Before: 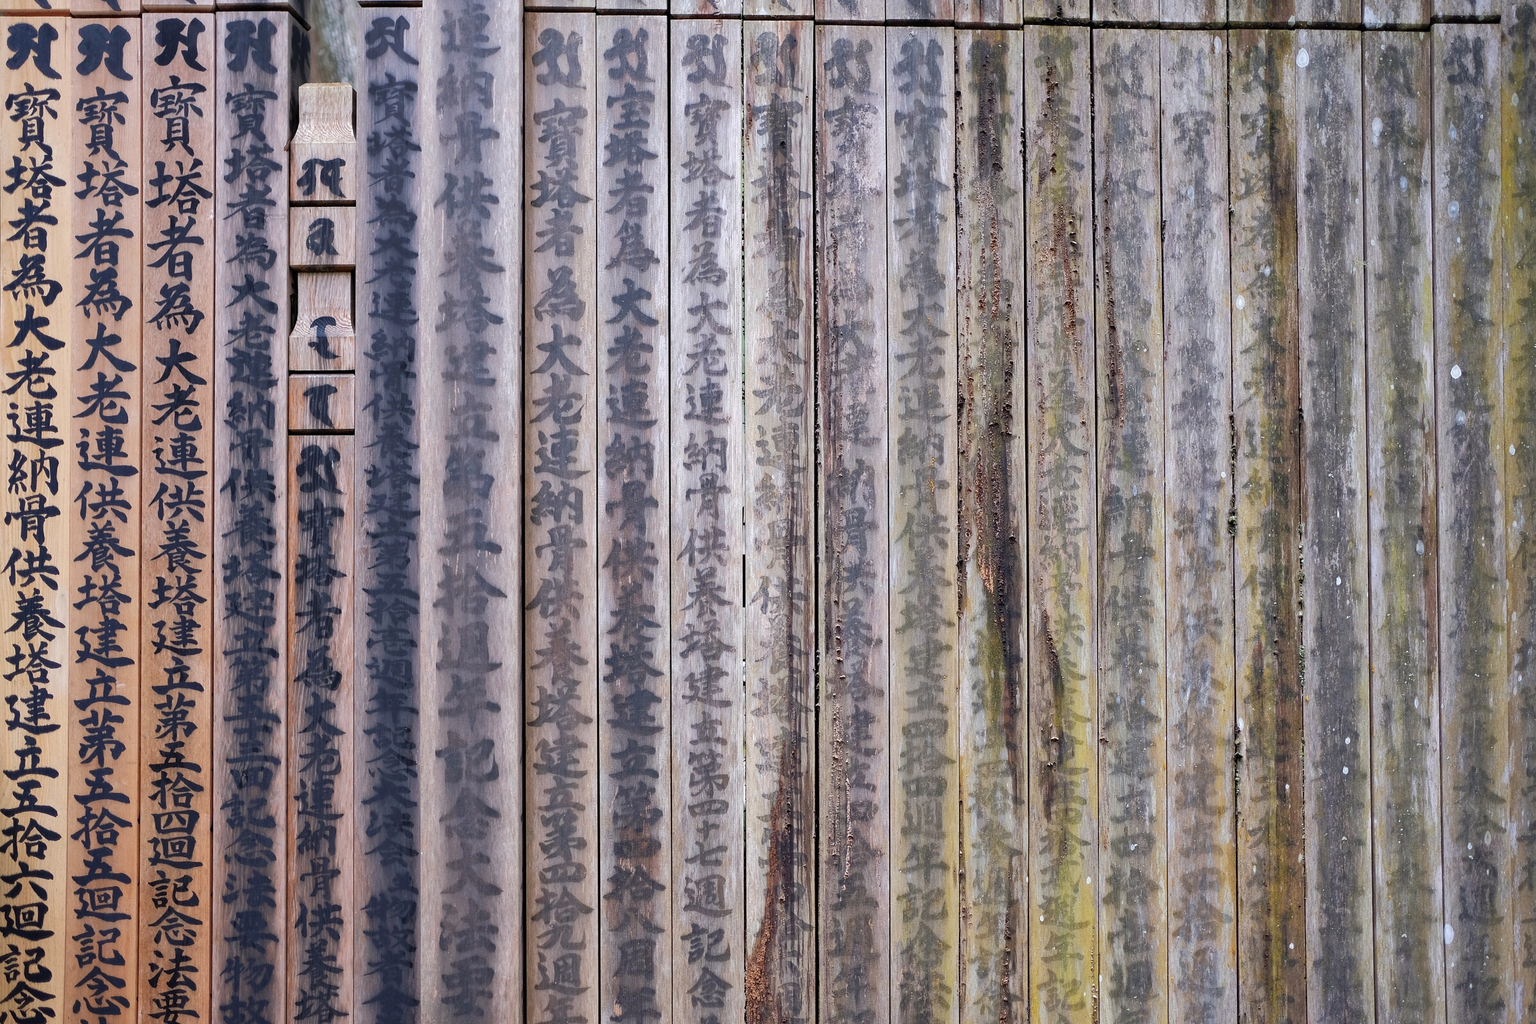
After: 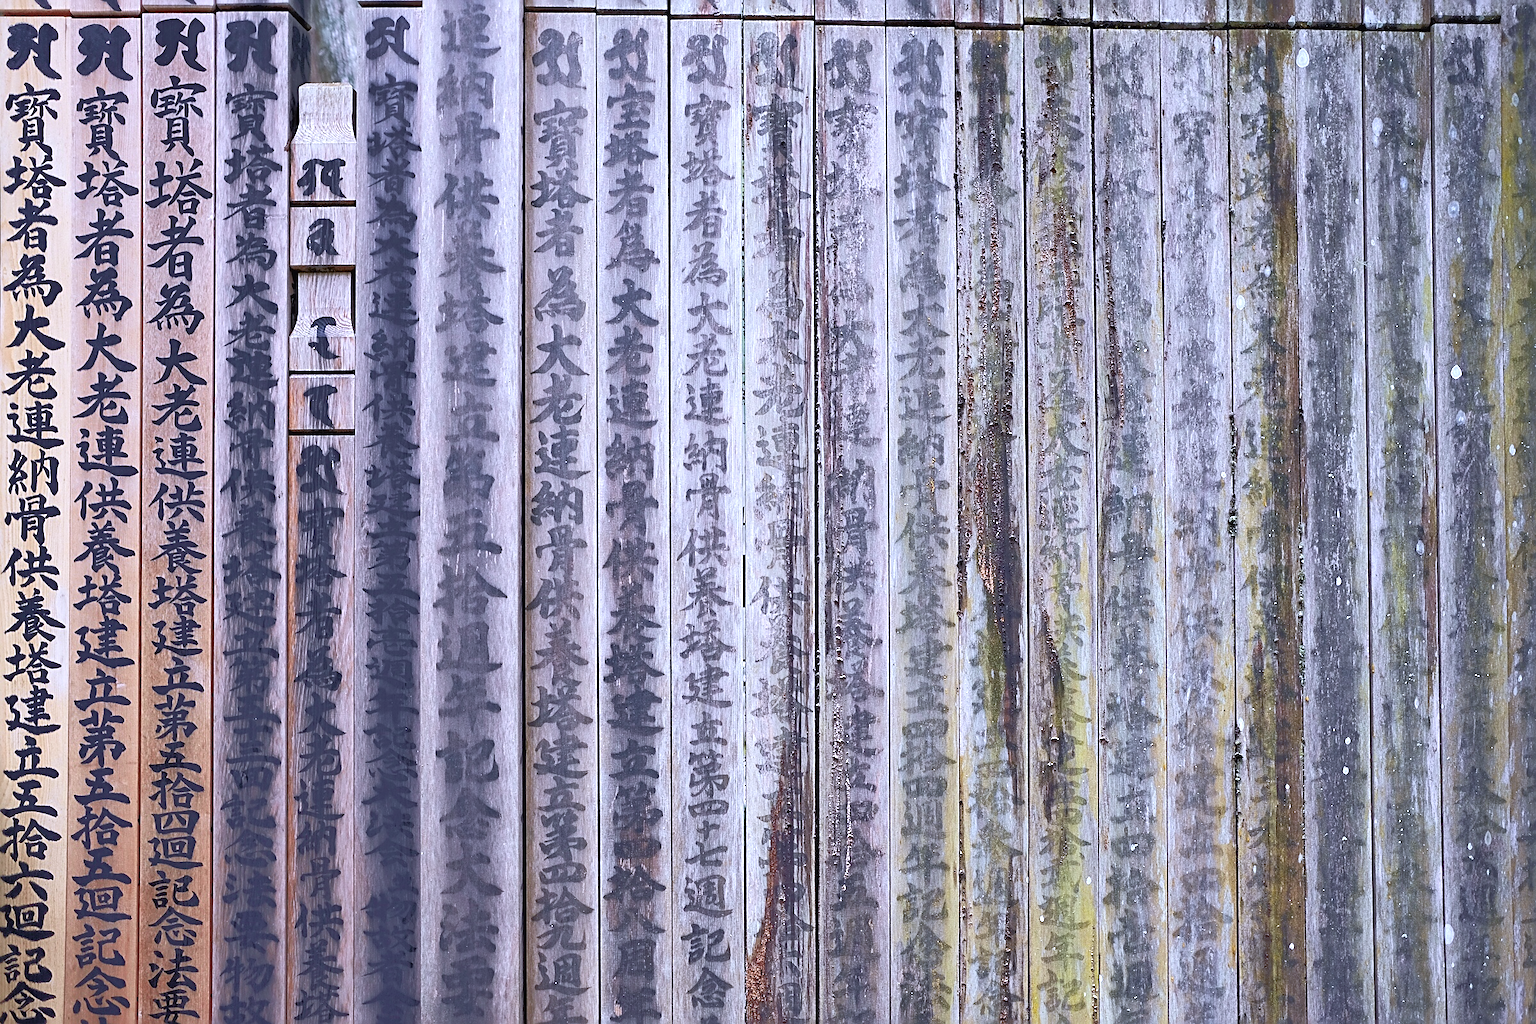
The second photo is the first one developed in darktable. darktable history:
sharpen: radius 2.676, amount 0.669
white balance: red 0.948, green 1.02, blue 1.176
shadows and highlights: shadows 0, highlights 40
tone curve: curves: ch0 [(0, 0.024) (0.119, 0.146) (0.474, 0.485) (0.718, 0.739) (0.817, 0.839) (1, 0.998)]; ch1 [(0, 0) (0.377, 0.416) (0.439, 0.451) (0.477, 0.477) (0.501, 0.503) (0.538, 0.544) (0.58, 0.602) (0.664, 0.676) (0.783, 0.804) (1, 1)]; ch2 [(0, 0) (0.38, 0.405) (0.463, 0.456) (0.498, 0.497) (0.524, 0.535) (0.578, 0.576) (0.648, 0.665) (1, 1)], color space Lab, independent channels, preserve colors none
tone equalizer: -8 EV -0.528 EV, -7 EV -0.319 EV, -6 EV -0.083 EV, -5 EV 0.413 EV, -4 EV 0.985 EV, -3 EV 0.791 EV, -2 EV -0.01 EV, -1 EV 0.14 EV, +0 EV -0.012 EV, smoothing 1
